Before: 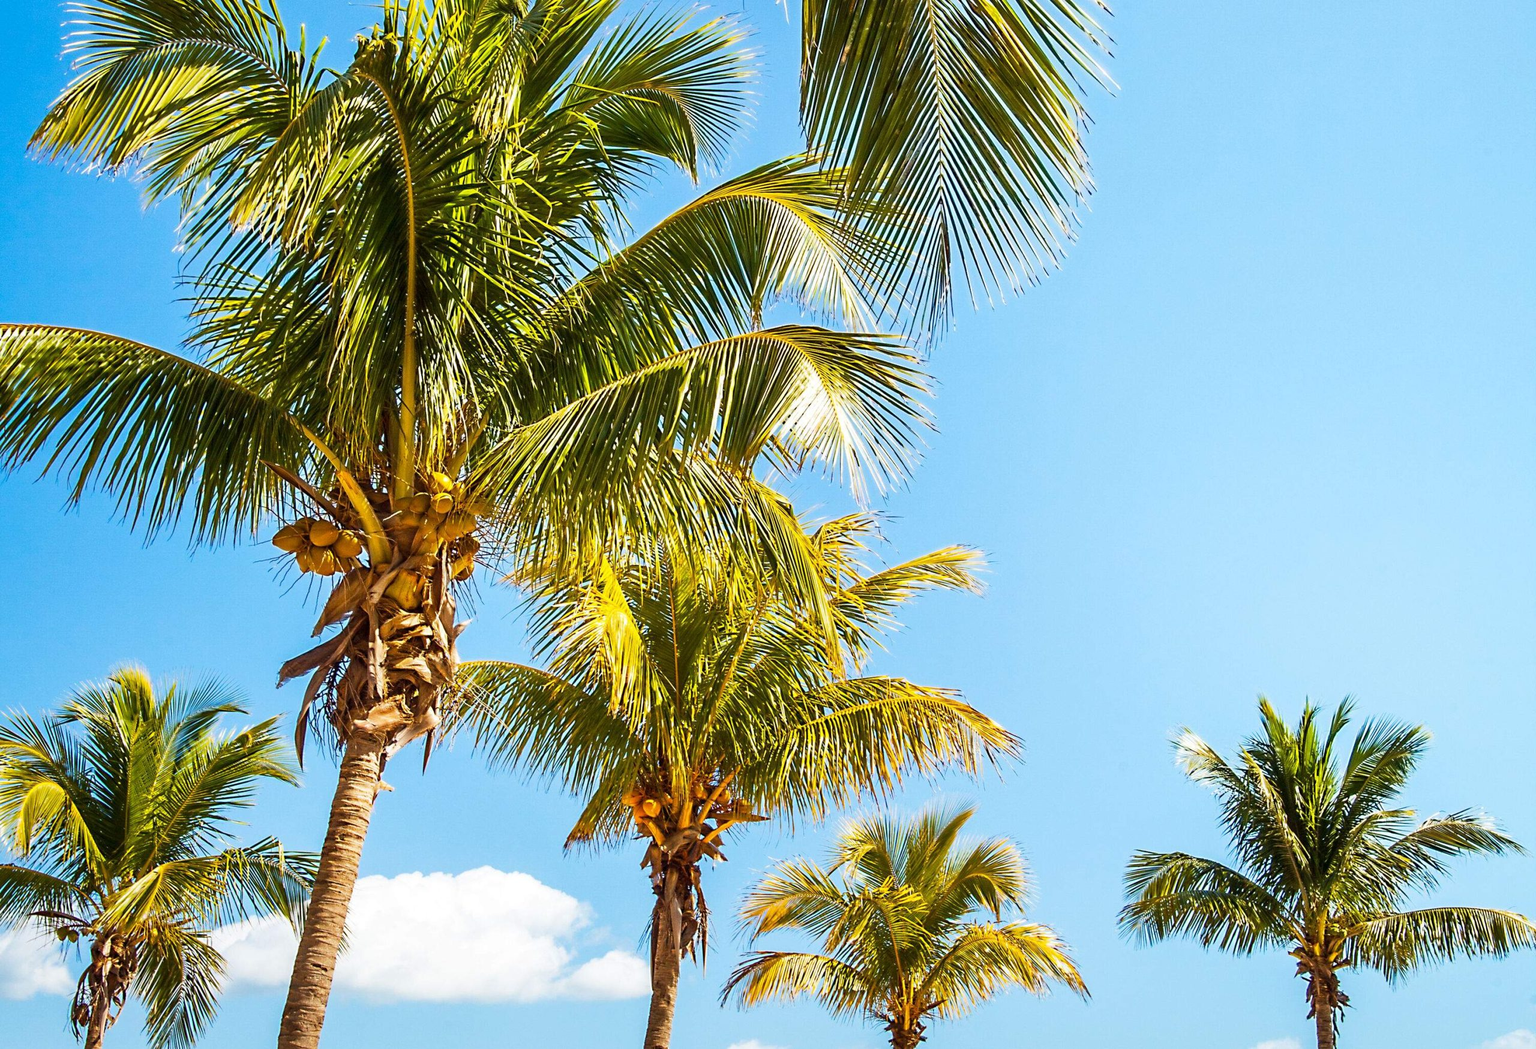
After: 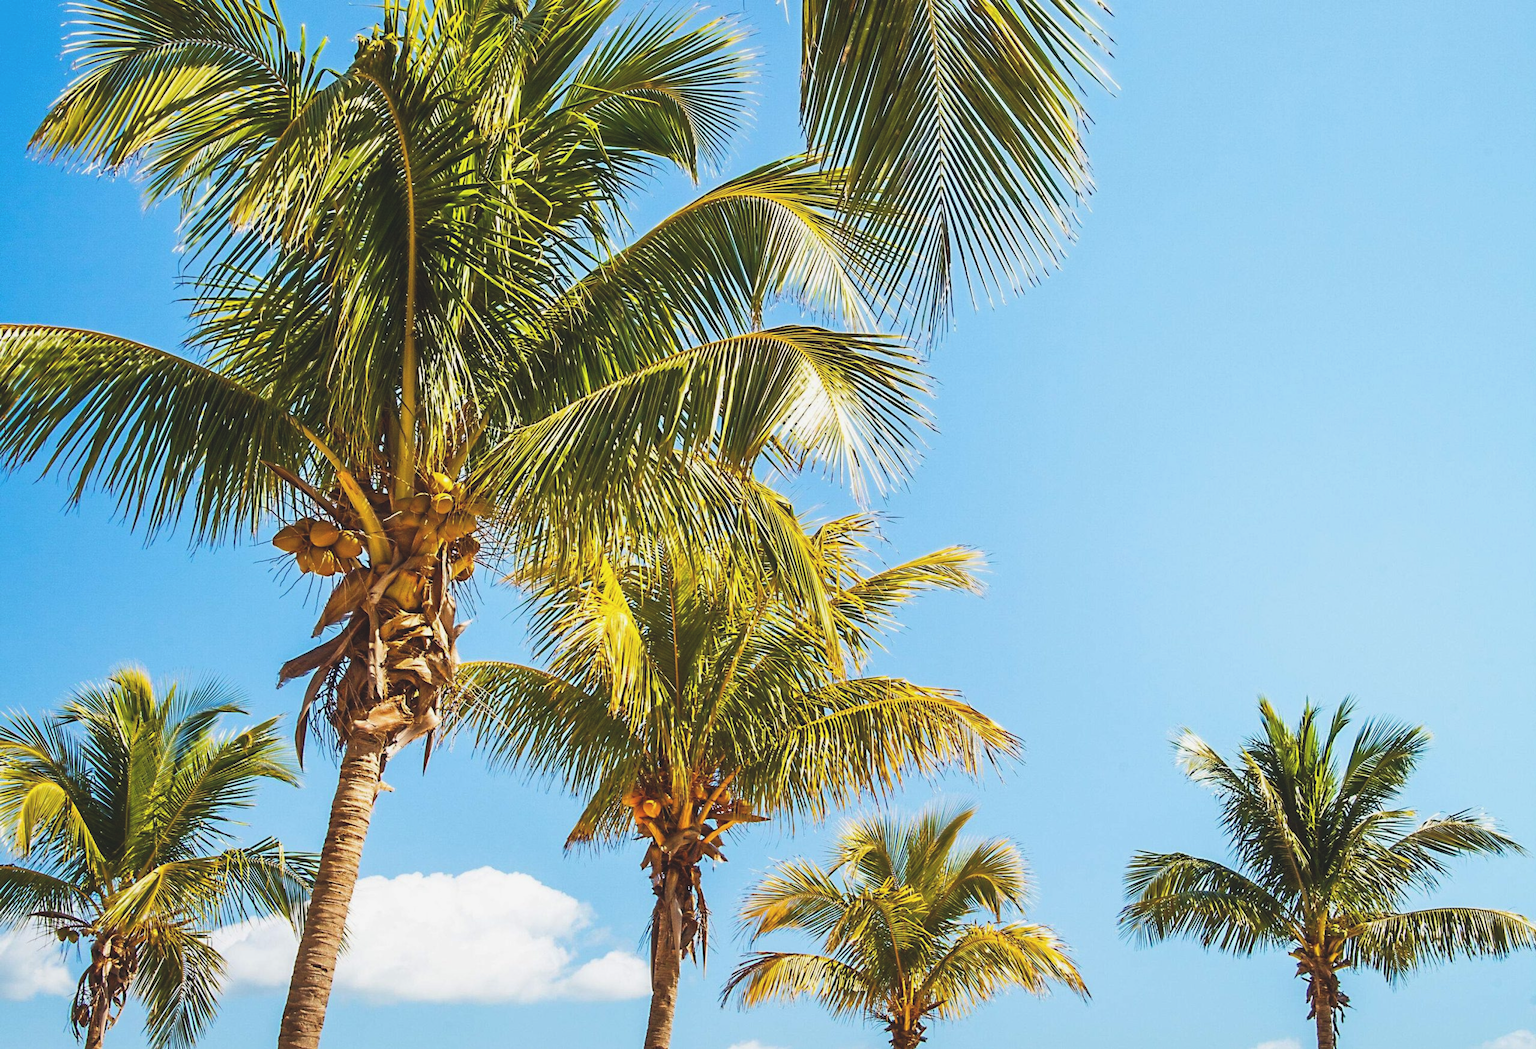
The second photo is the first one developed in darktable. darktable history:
exposure: black level correction -0.015, exposure -0.132 EV, compensate highlight preservation false
